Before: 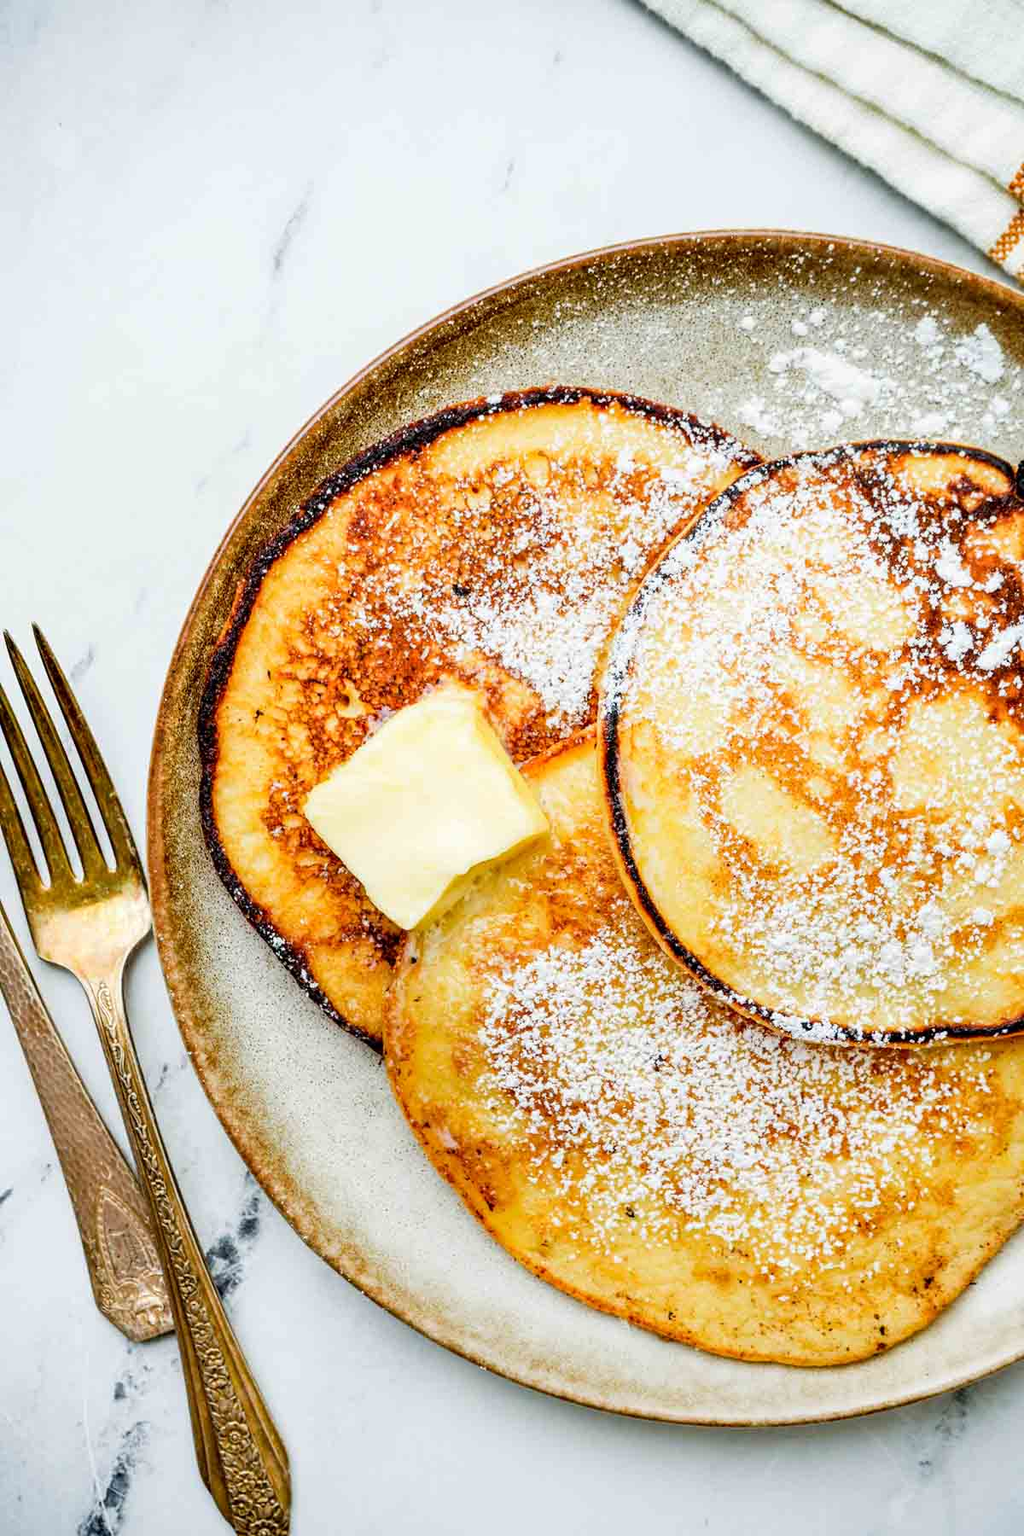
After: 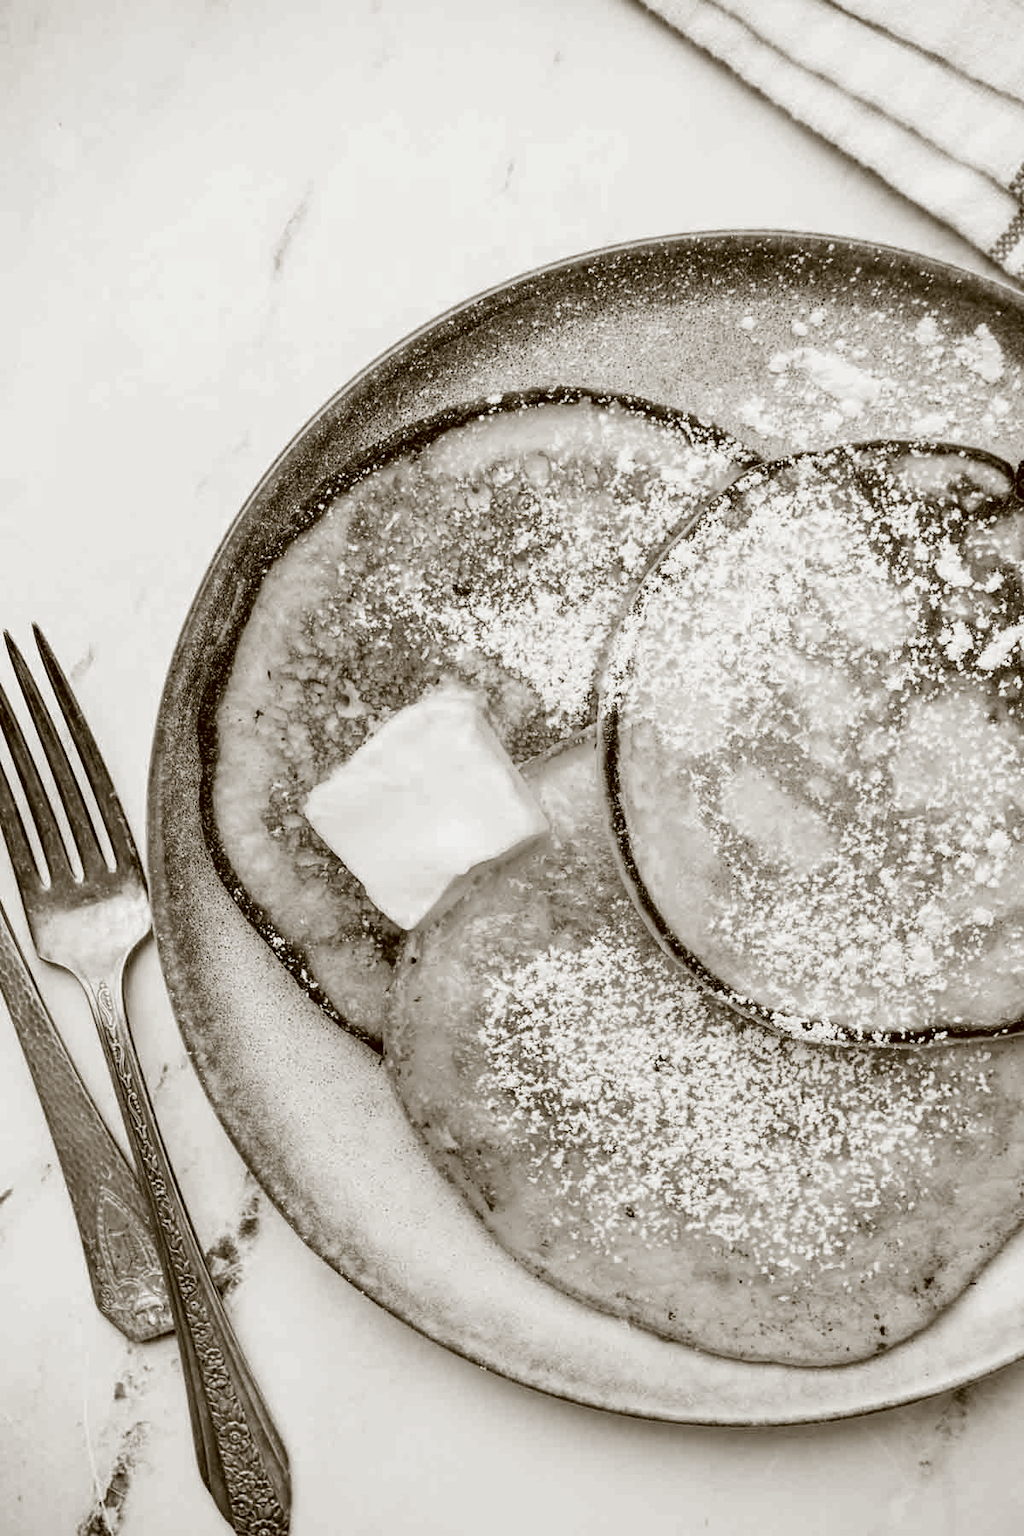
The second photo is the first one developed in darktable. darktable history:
color calibration: output gray [0.22, 0.42, 0.37, 0], gray › normalize channels true, illuminant same as pipeline (D50), adaptation XYZ, x 0.346, y 0.359, gamut compression 0
color correction: highlights a* -0.482, highlights b* 0.161, shadows a* 4.66, shadows b* 20.72
